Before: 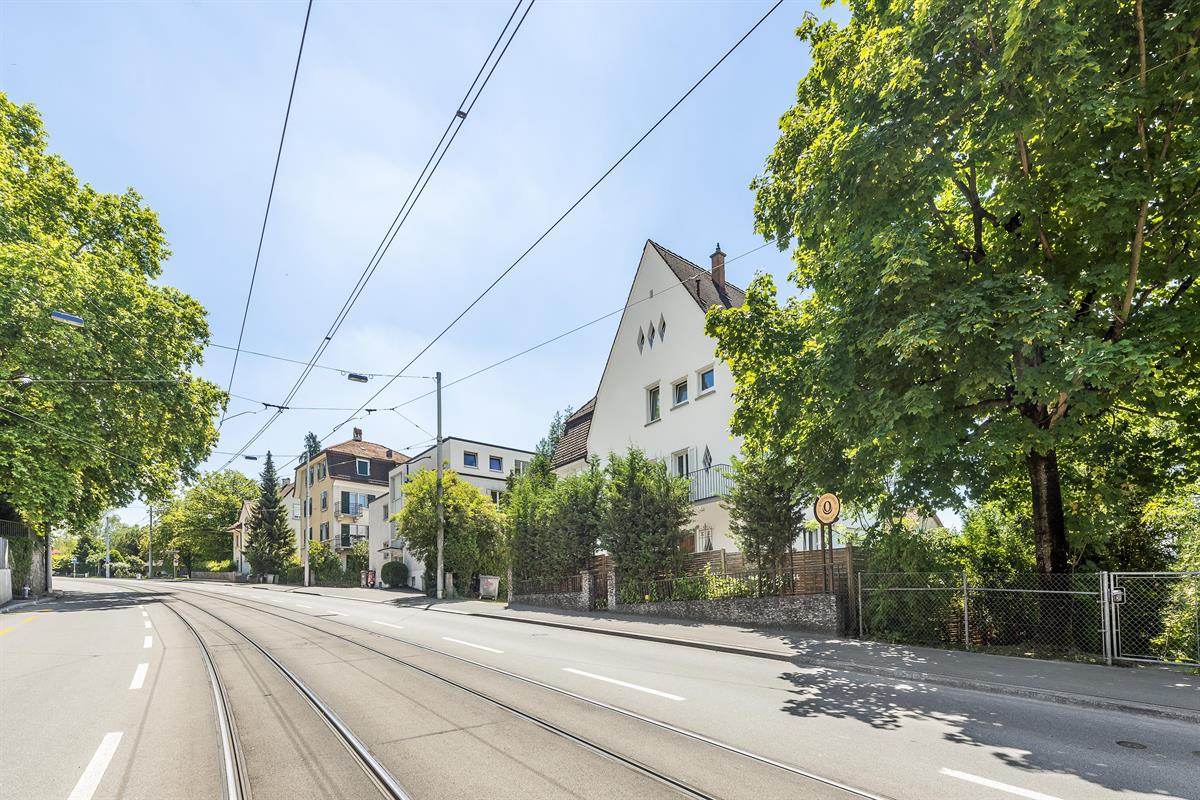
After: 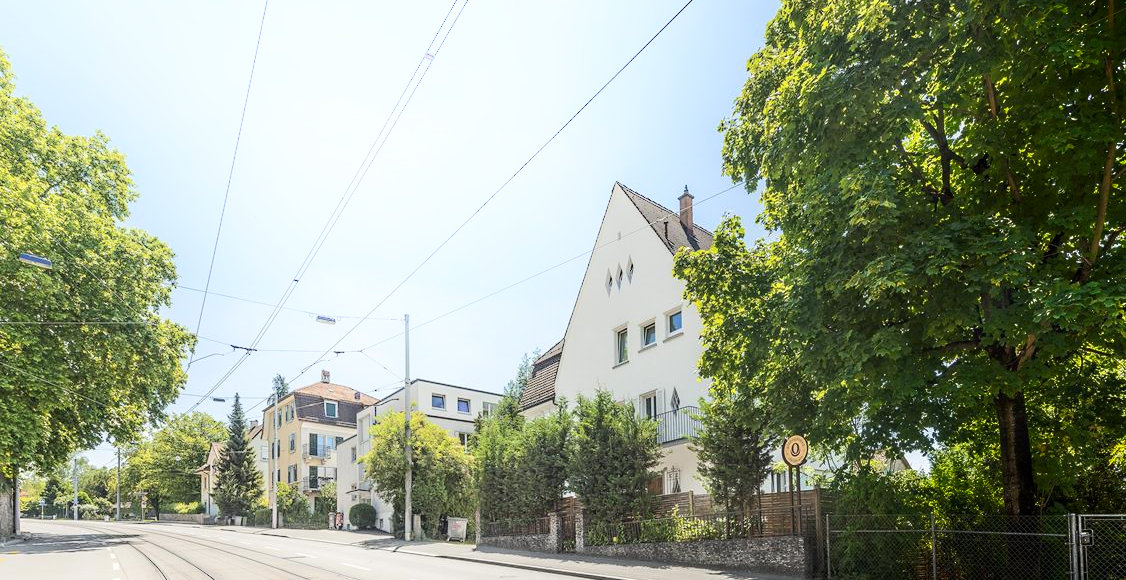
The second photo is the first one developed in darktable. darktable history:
crop: left 2.737%, top 7.287%, right 3.421%, bottom 20.179%
shadows and highlights: shadows -90, highlights 90, soften with gaussian
